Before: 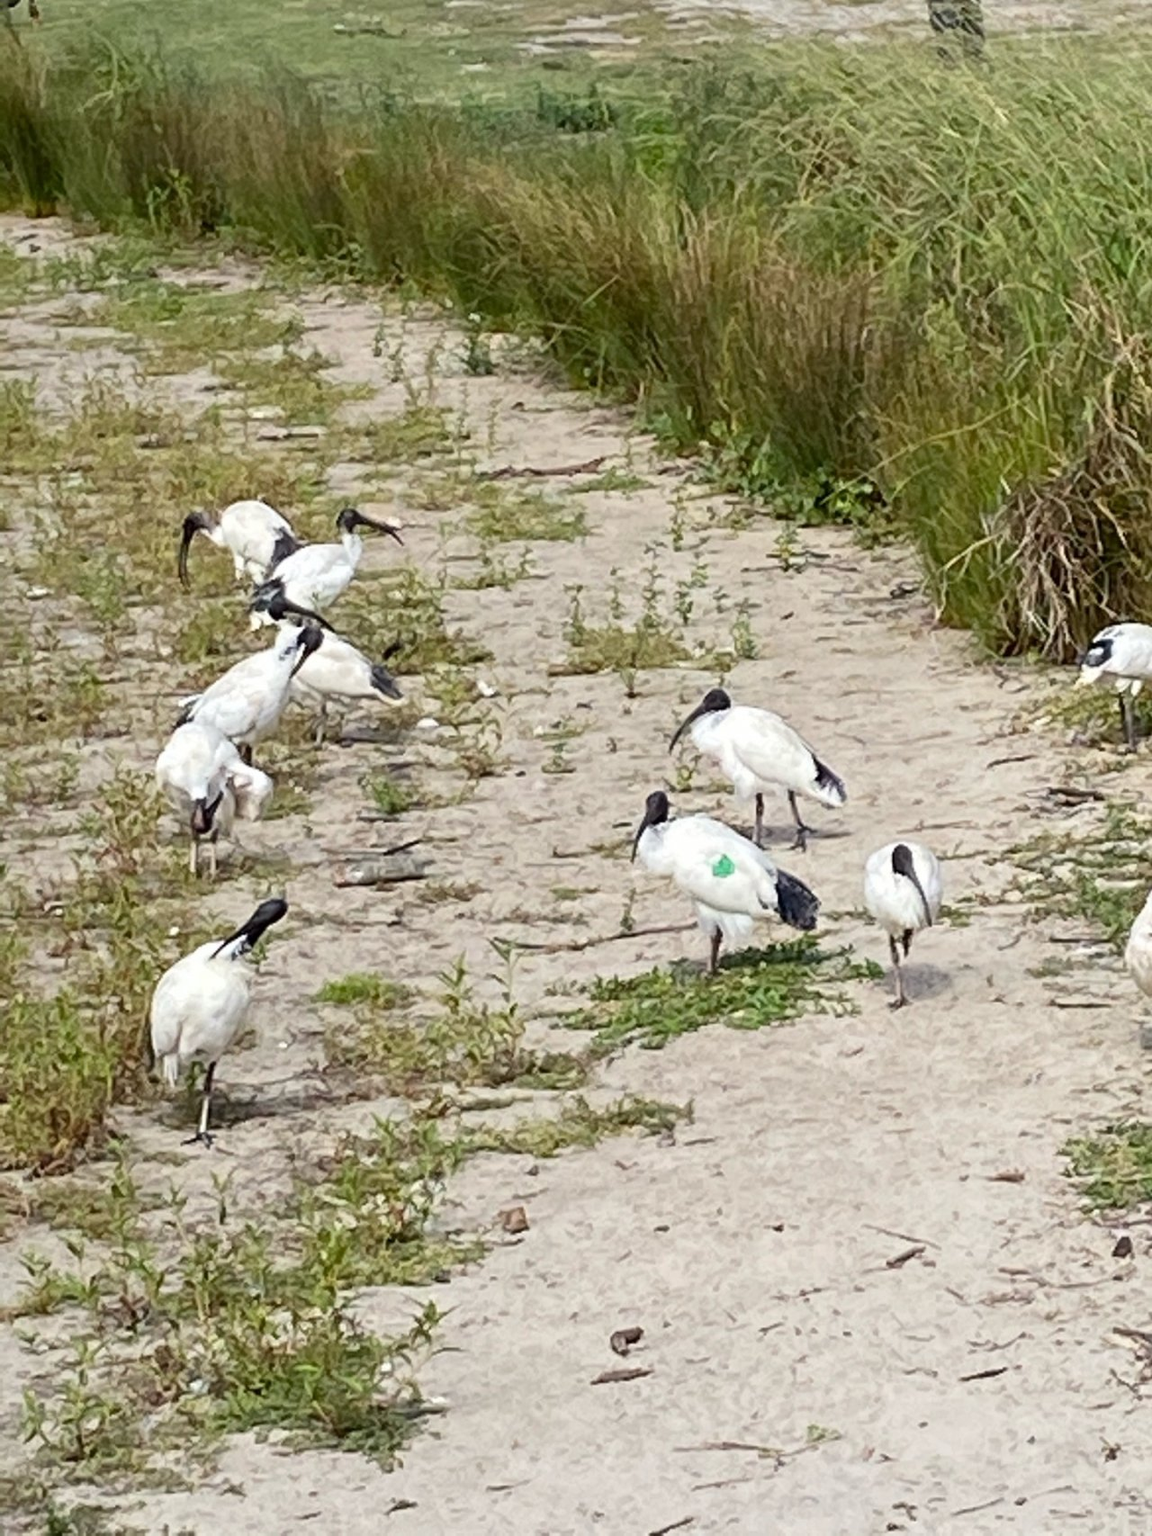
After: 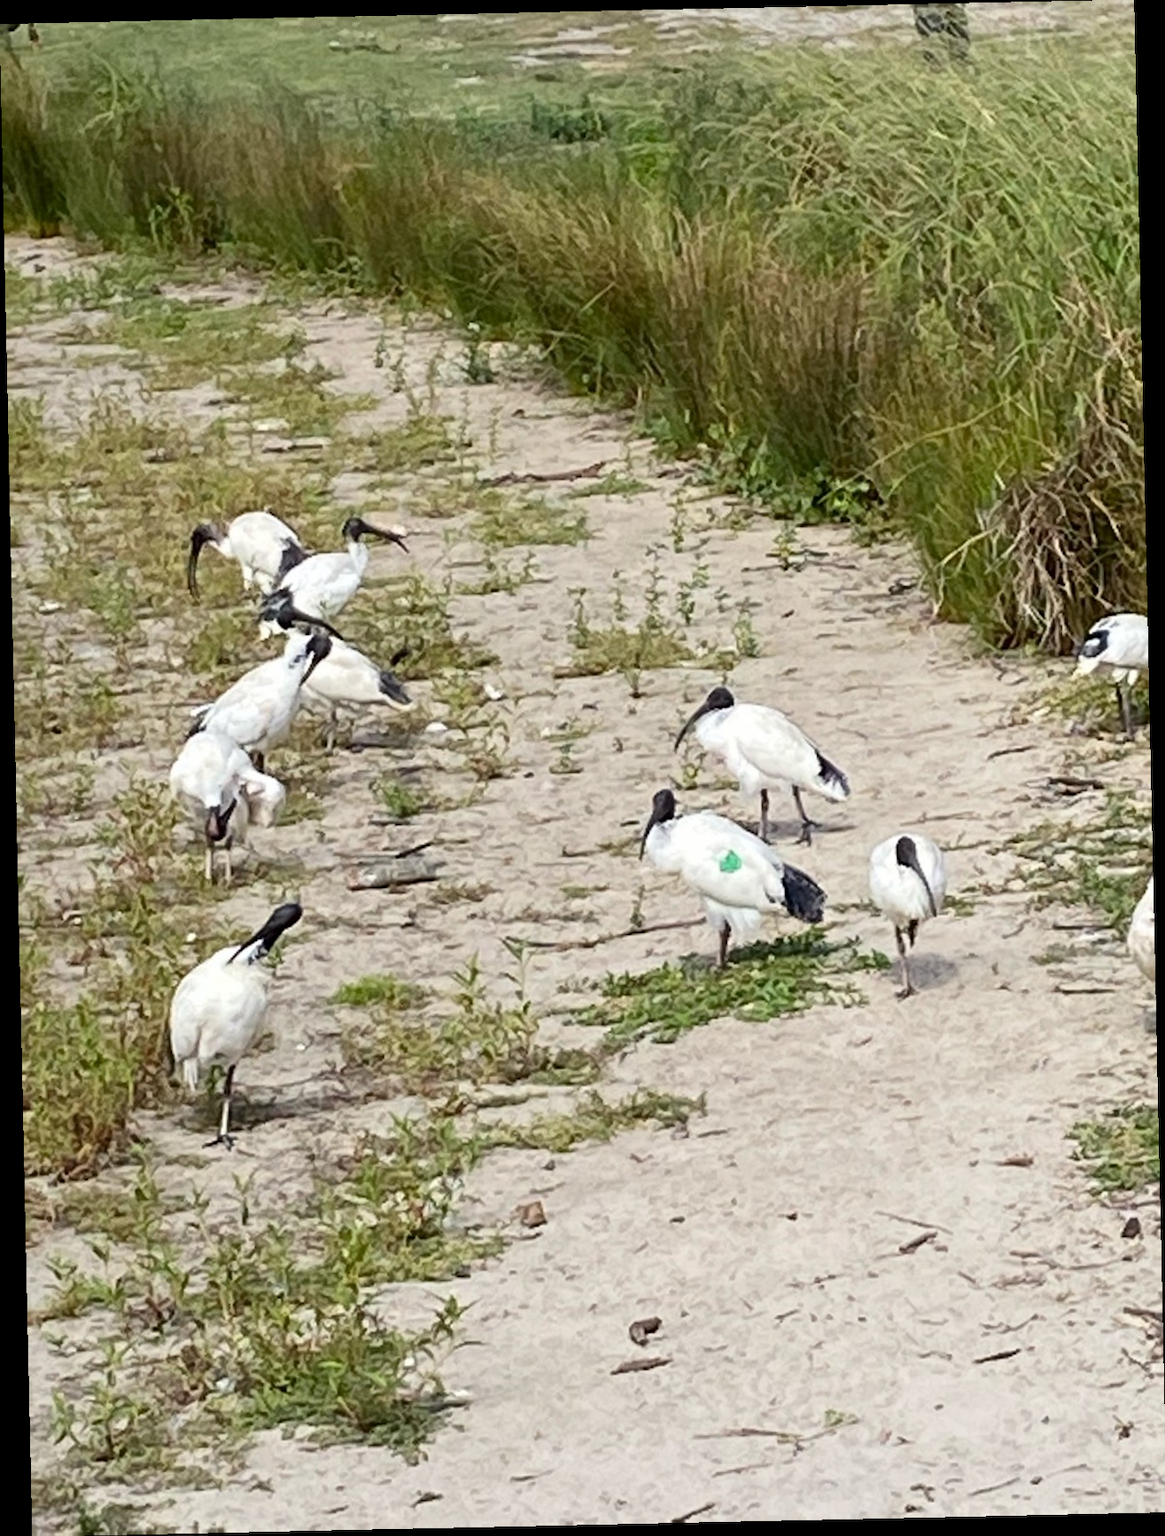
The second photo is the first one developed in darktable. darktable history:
contrast brightness saturation: contrast 0.07
rotate and perspective: rotation -1.24°, automatic cropping off
